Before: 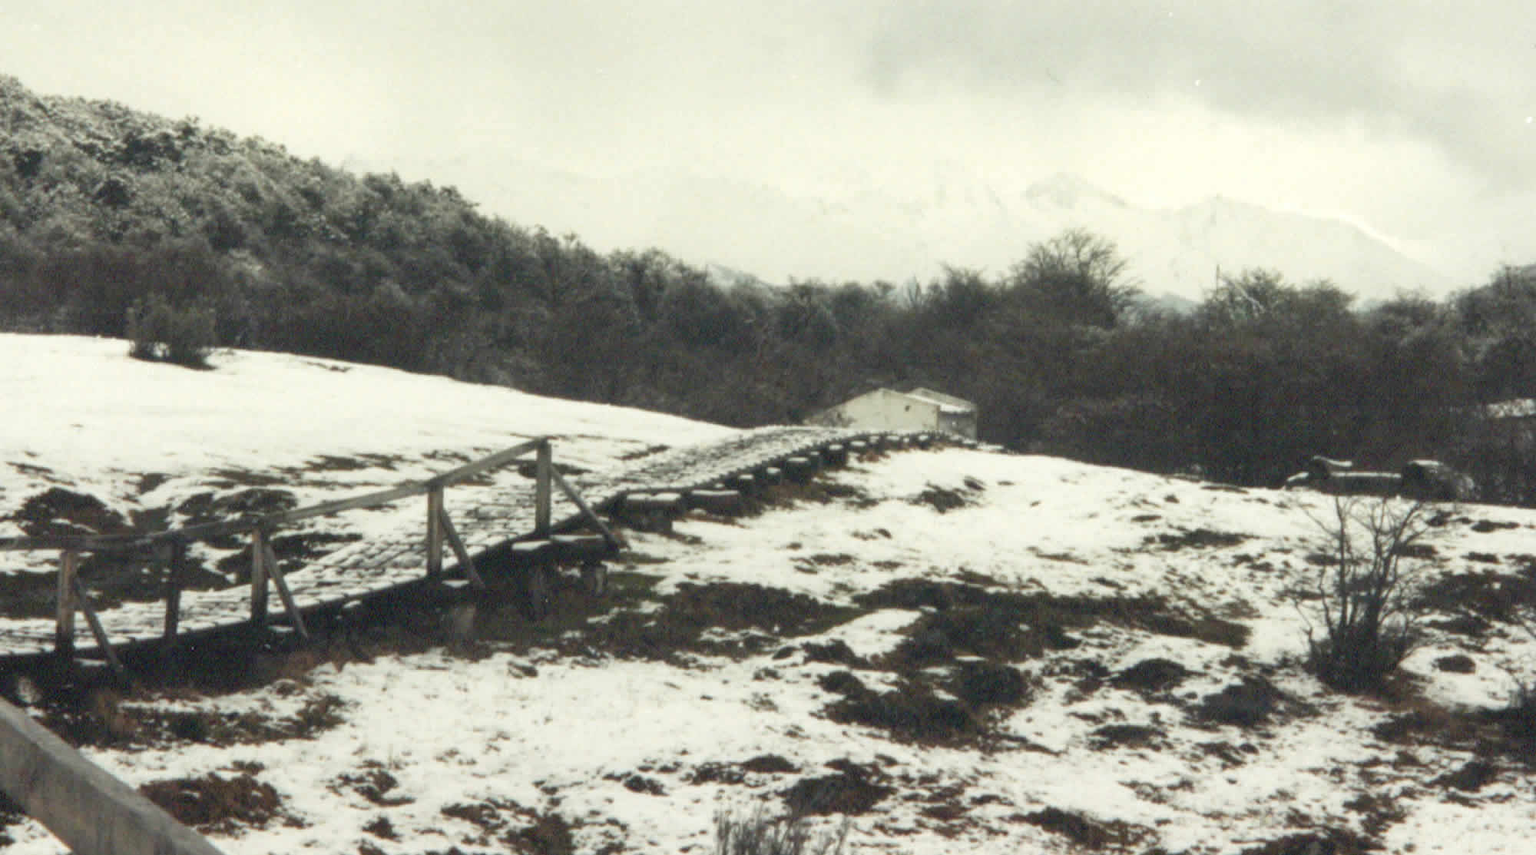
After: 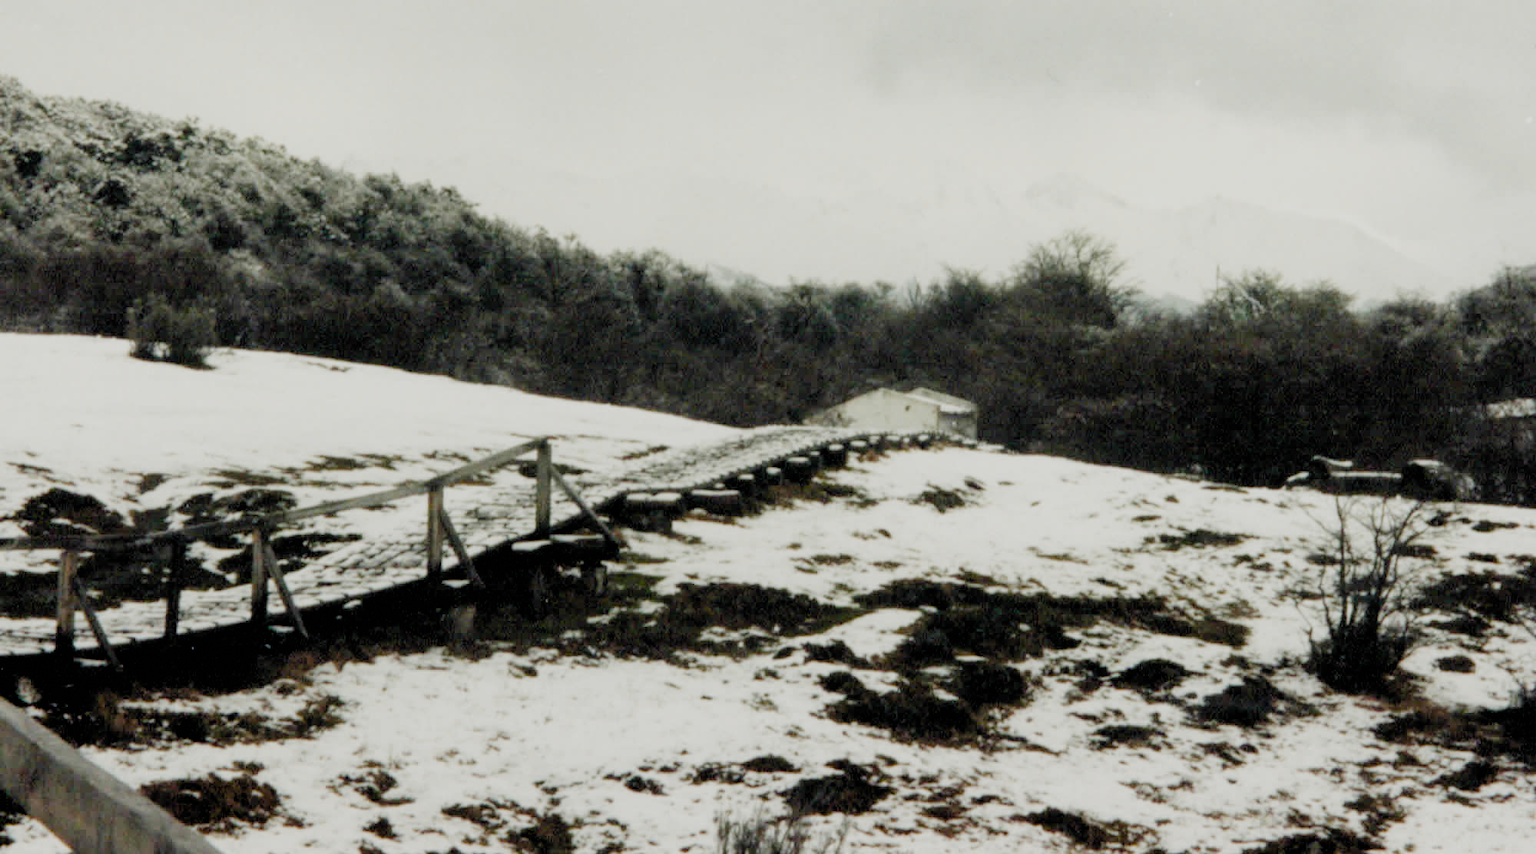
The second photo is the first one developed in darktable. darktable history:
filmic rgb: black relative exposure -2.96 EV, white relative exposure 4.56 EV, hardness 1.77, contrast 1.264, preserve chrominance no, color science v4 (2020), contrast in shadows soft
